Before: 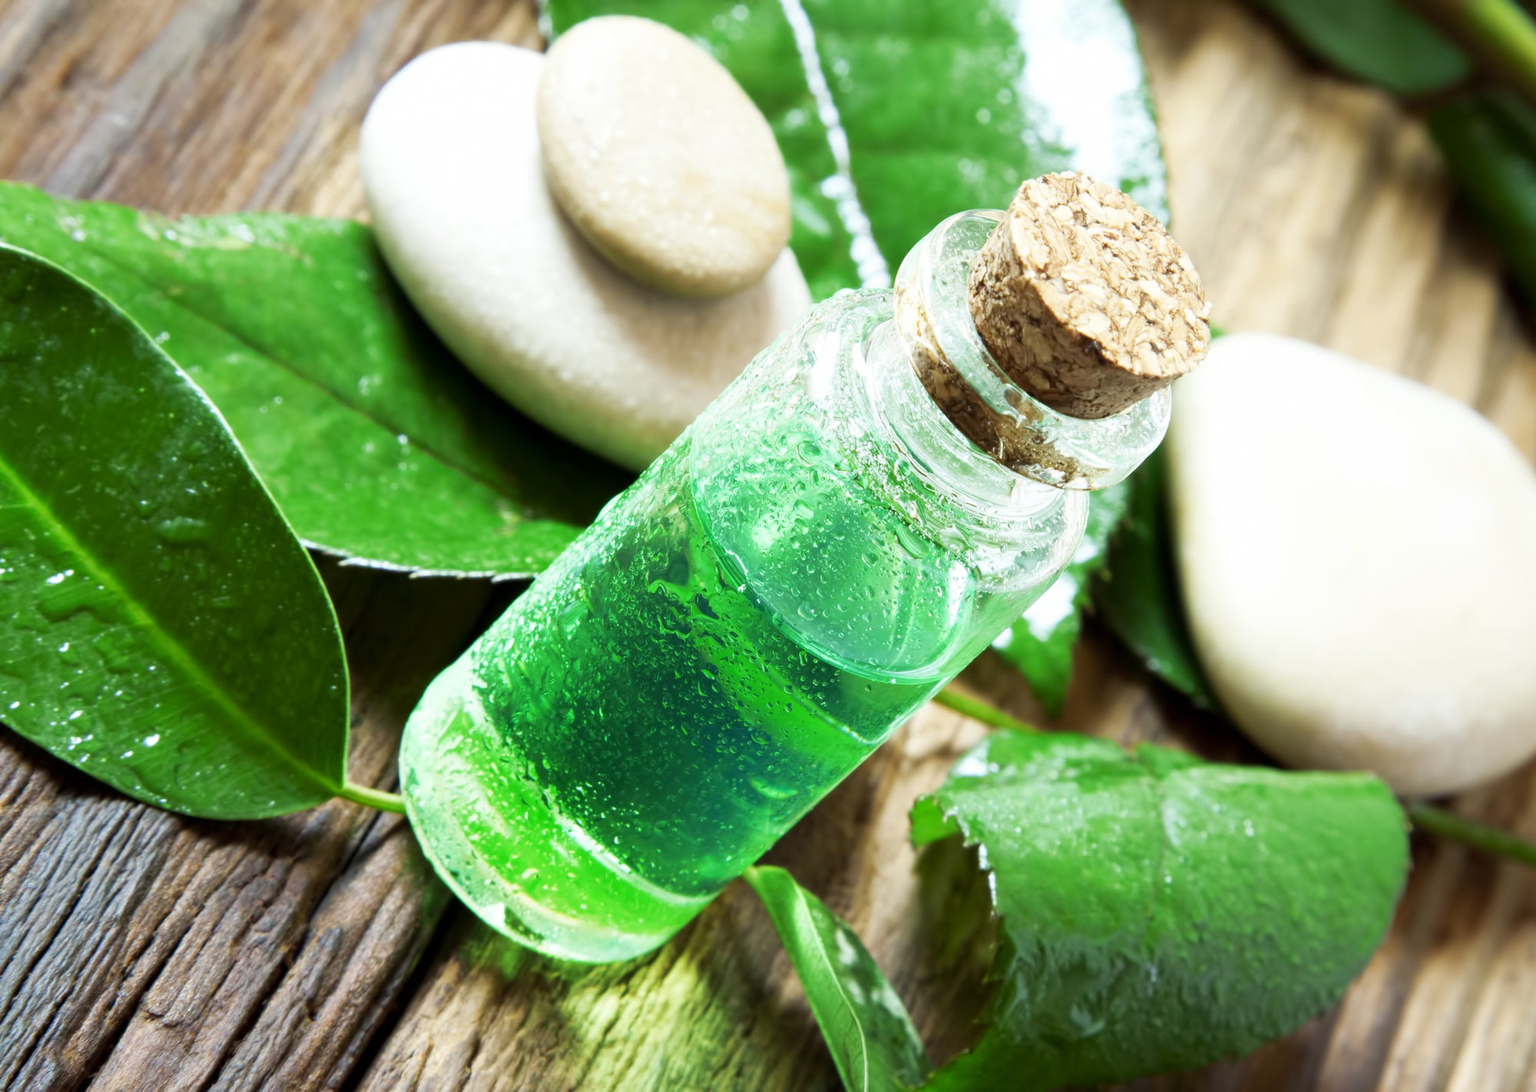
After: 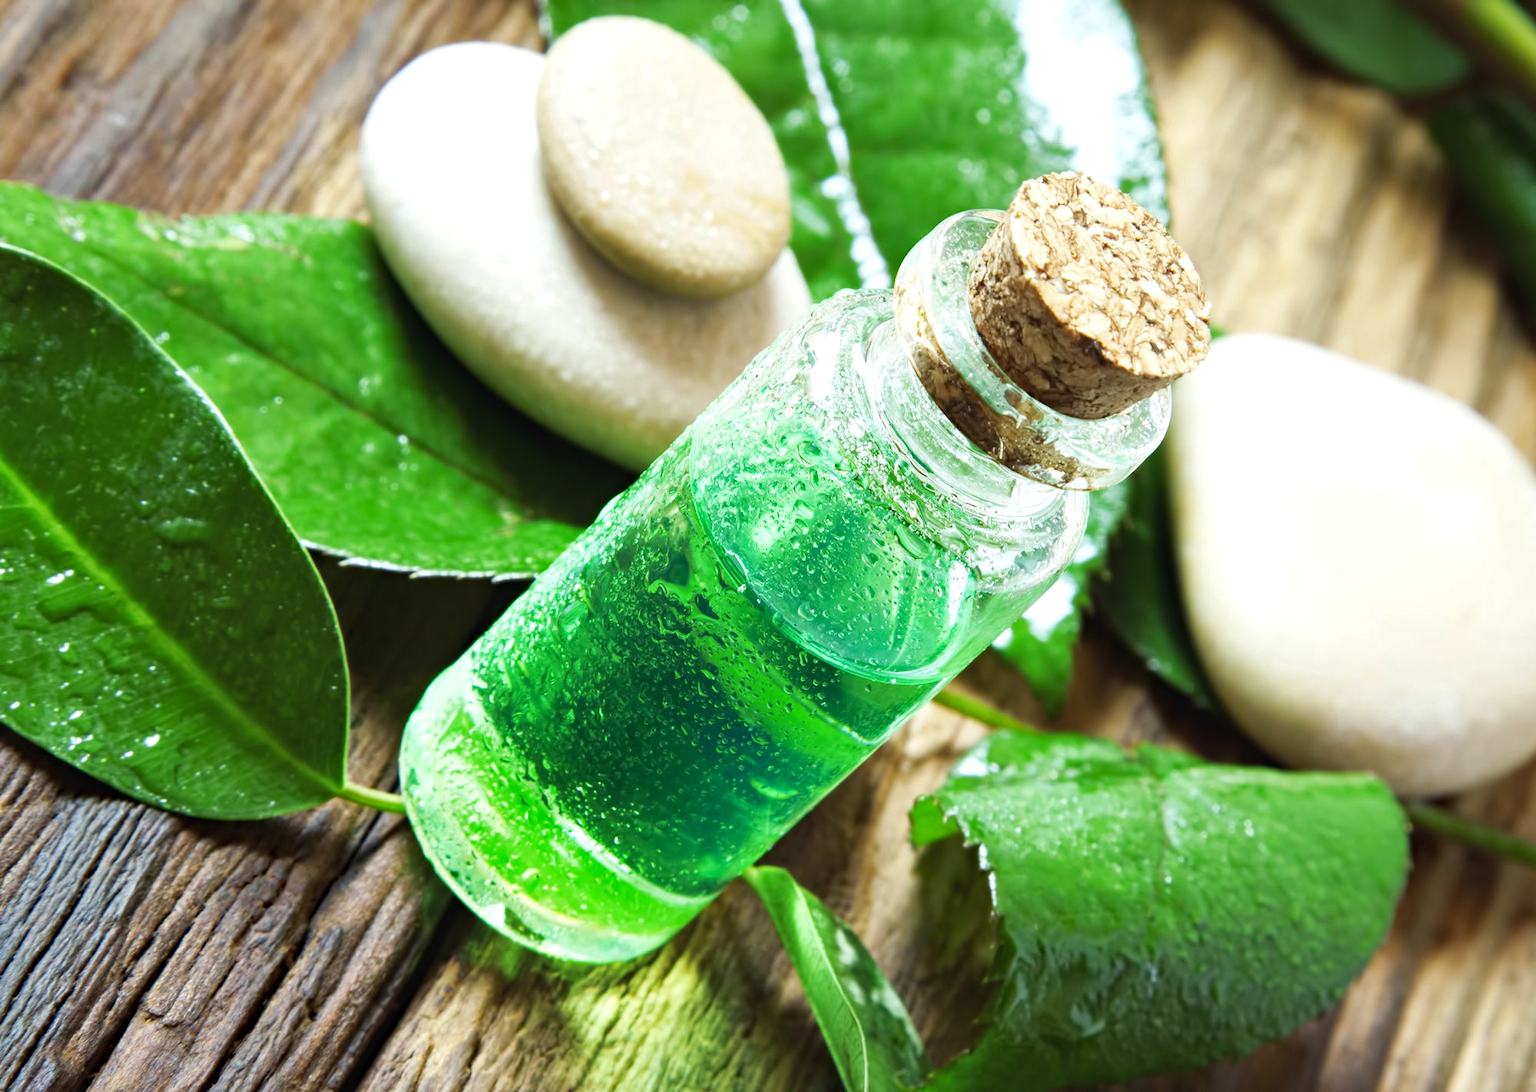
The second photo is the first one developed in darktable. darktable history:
exposure: black level correction -0.005, exposure 0.054 EV, compensate highlight preservation false
haze removal: strength 0.29, distance 0.25, compatibility mode true, adaptive false
local contrast: mode bilateral grid, contrast 20, coarseness 50, detail 120%, midtone range 0.2
